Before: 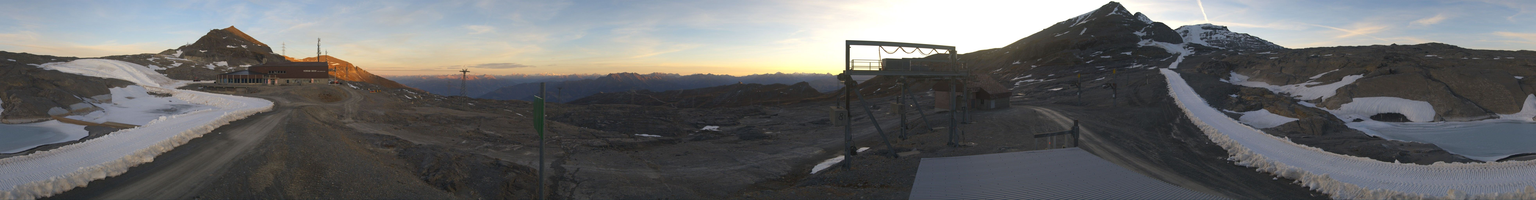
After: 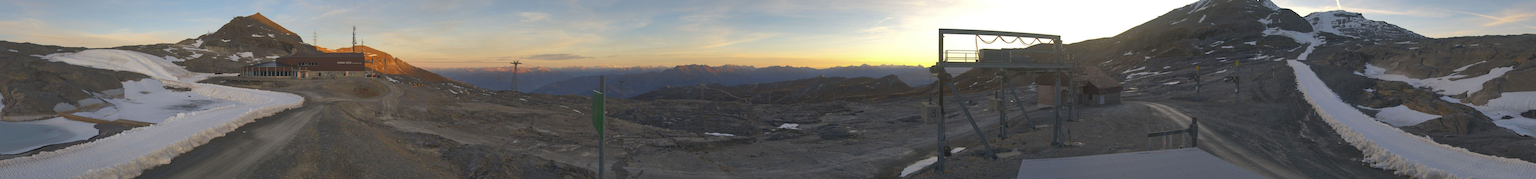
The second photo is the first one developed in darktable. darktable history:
shadows and highlights: on, module defaults
crop: top 7.504%, right 9.868%, bottom 11.918%
